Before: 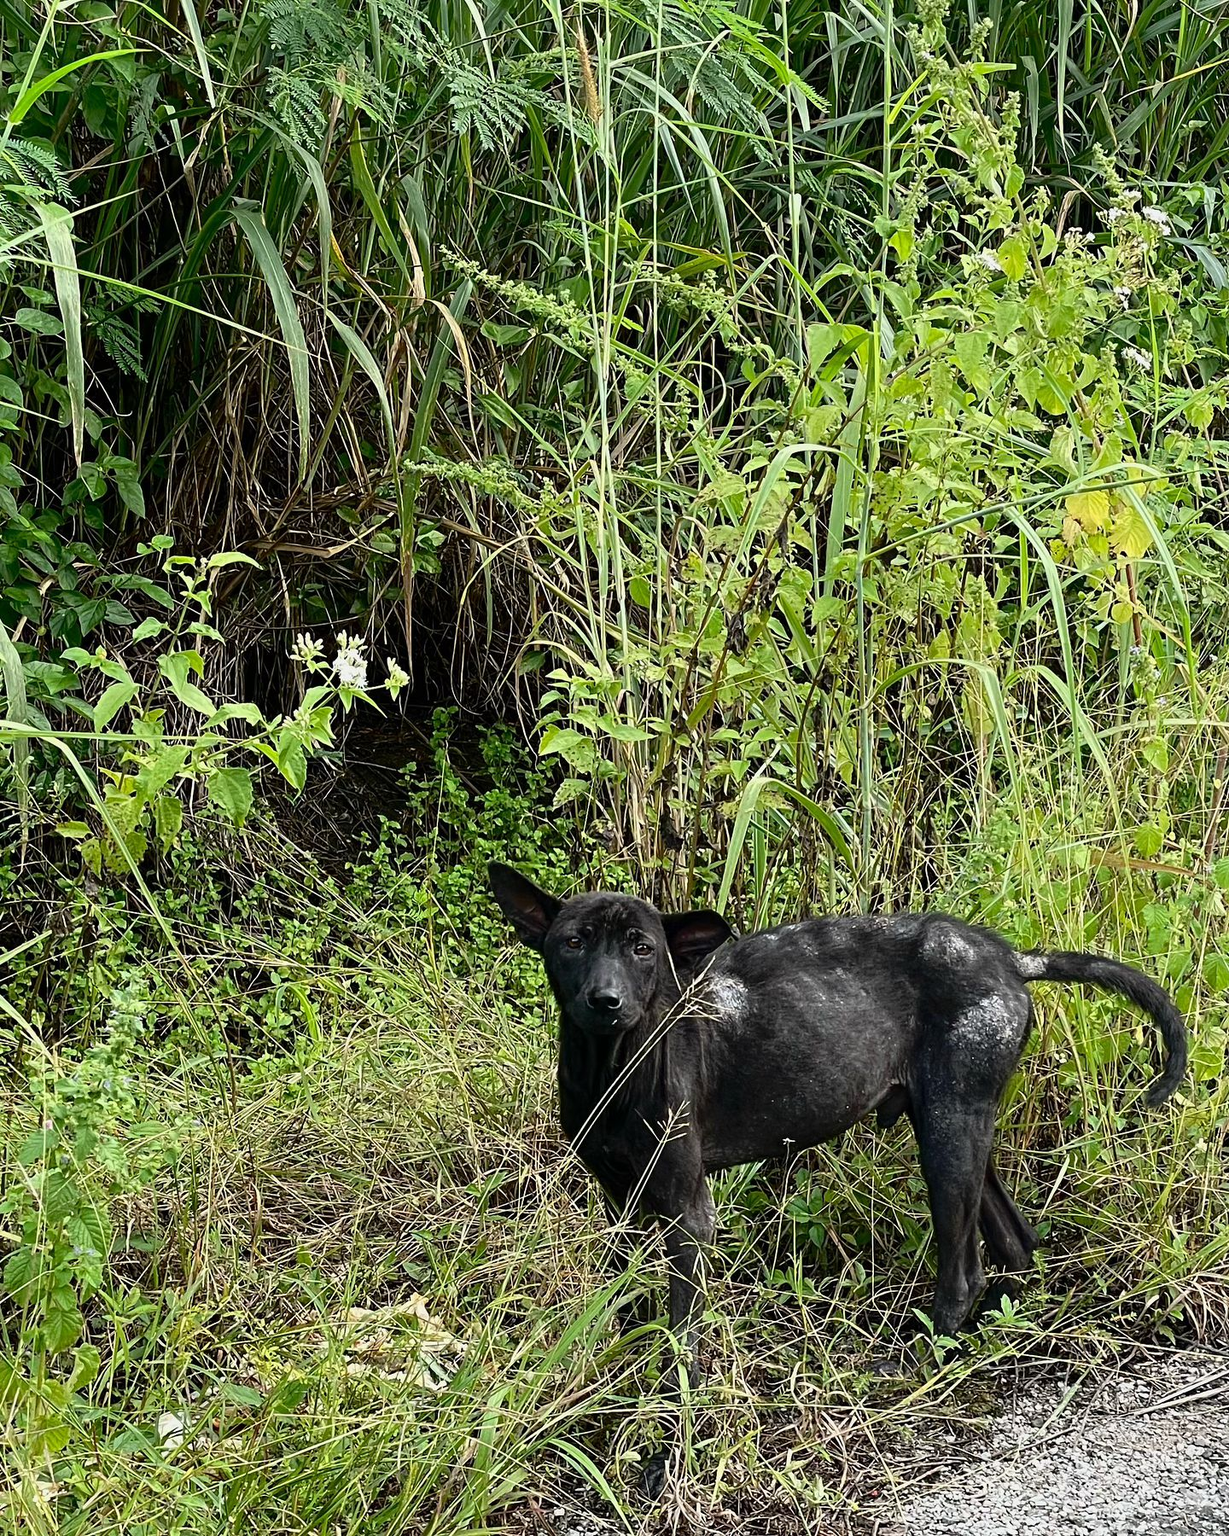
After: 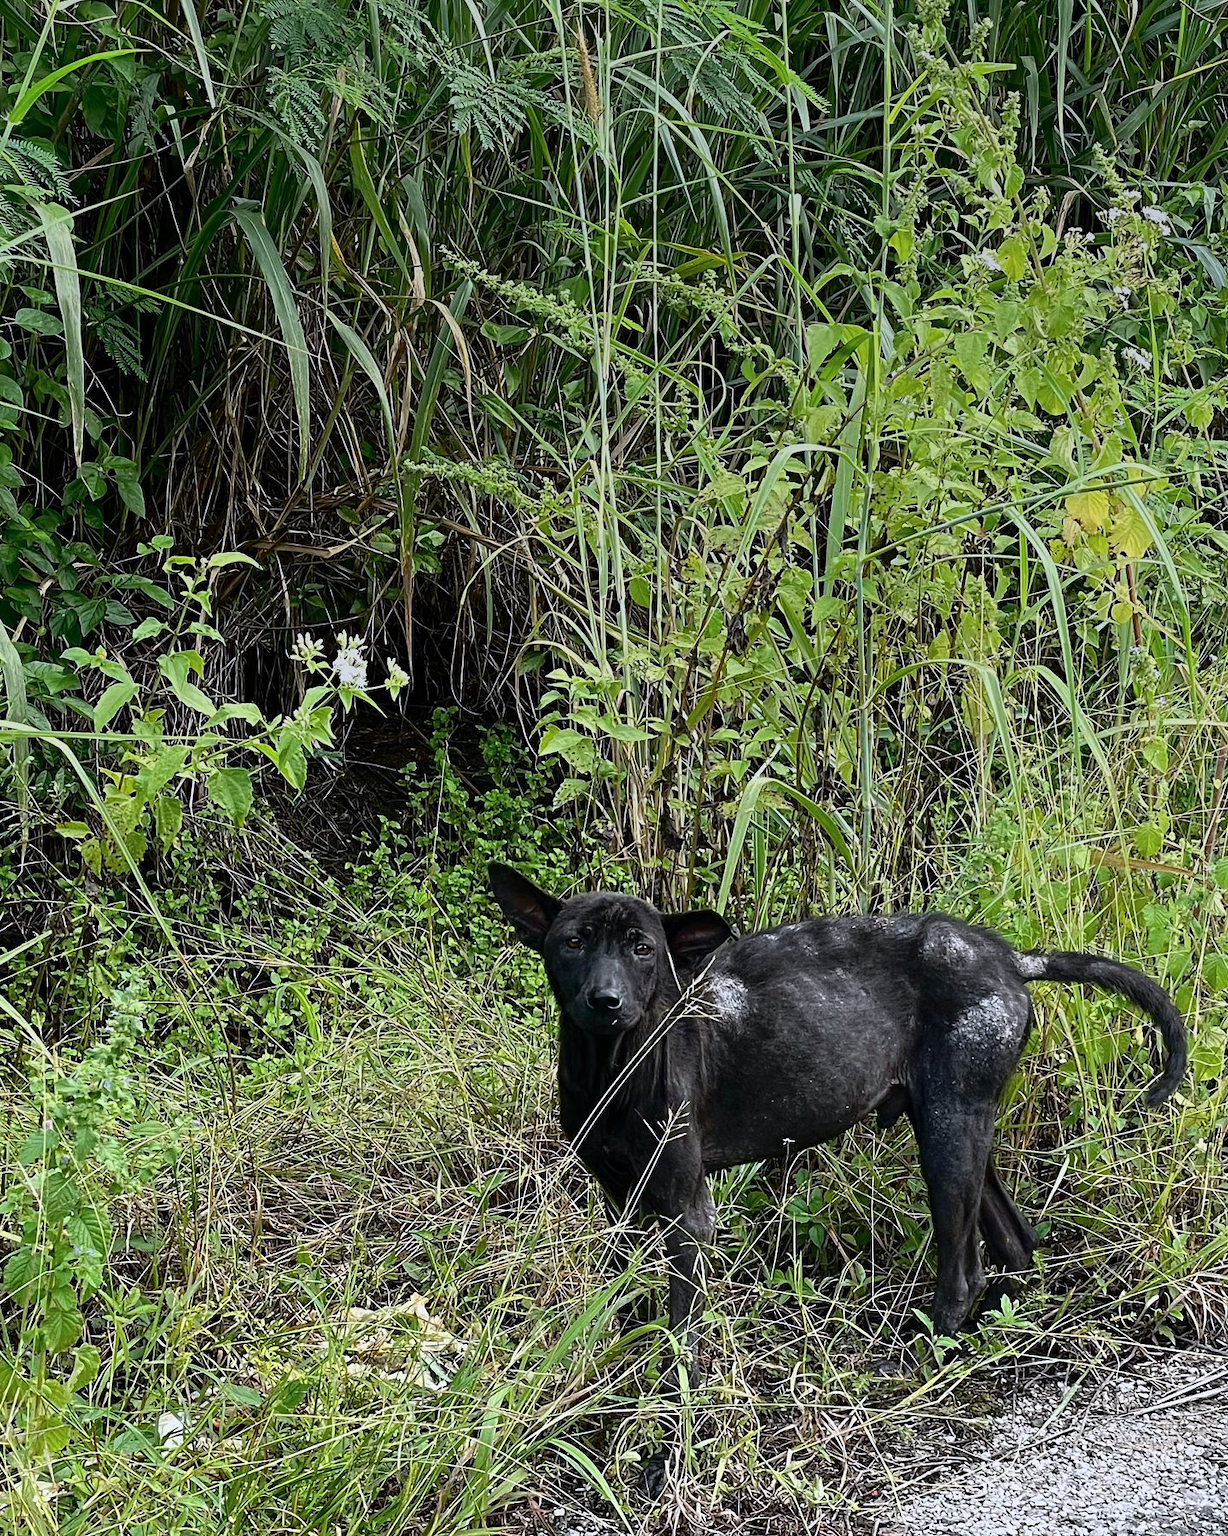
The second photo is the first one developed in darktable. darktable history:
levels: mode automatic
graduated density: on, module defaults
color calibration: illuminant as shot in camera, x 0.358, y 0.373, temperature 4628.91 K
